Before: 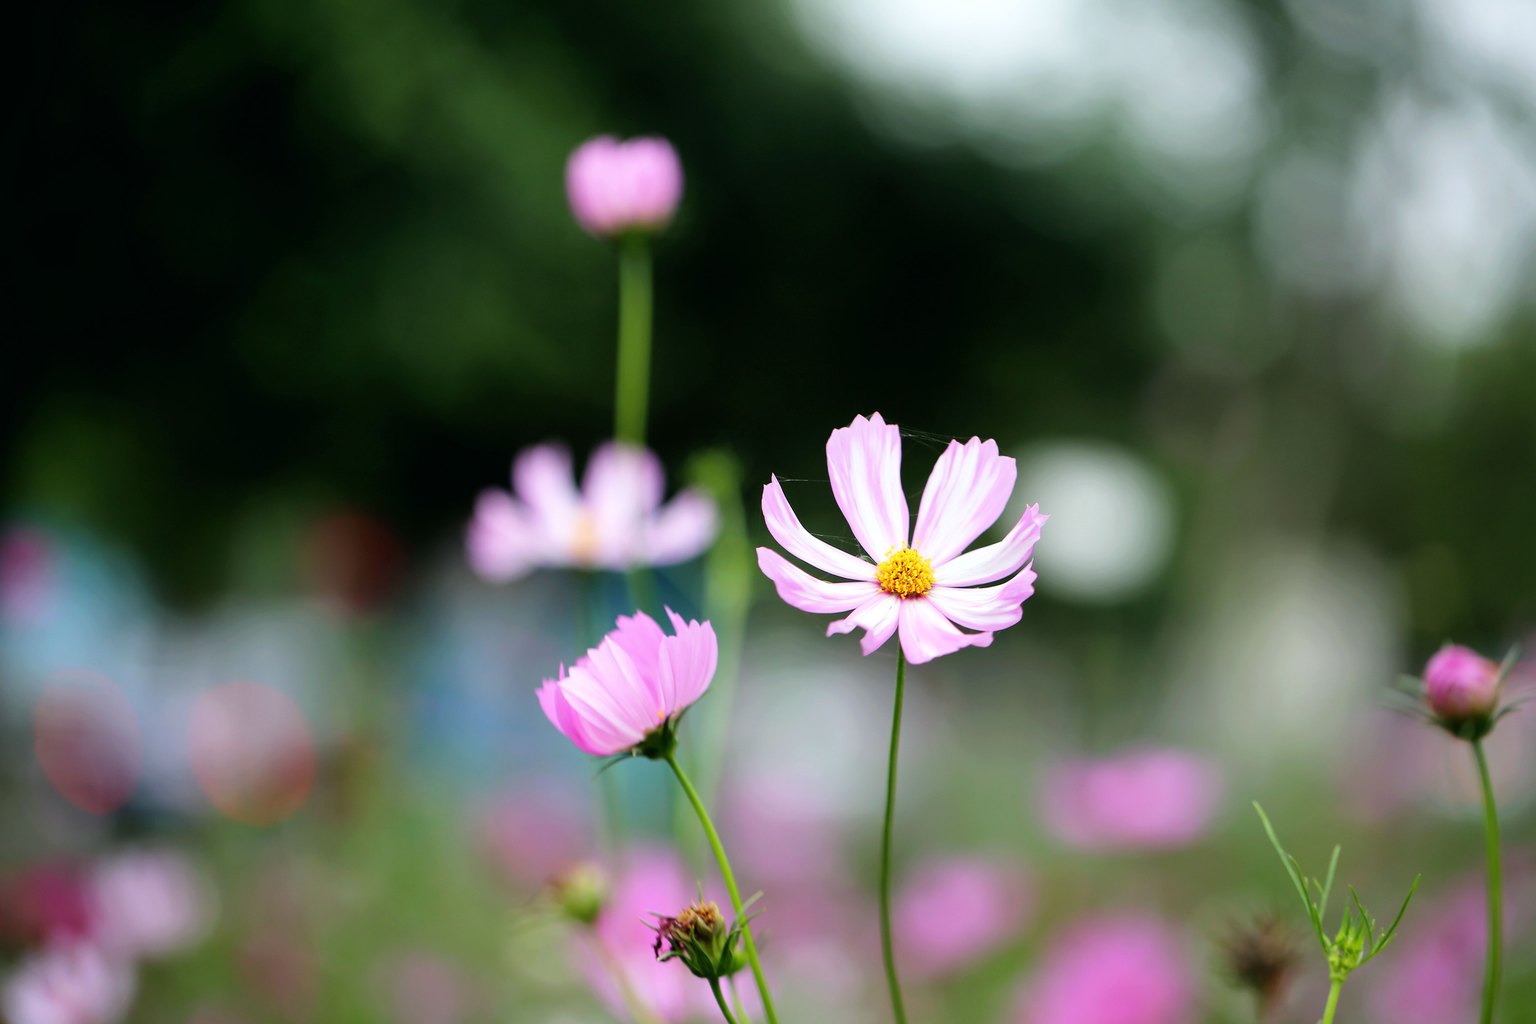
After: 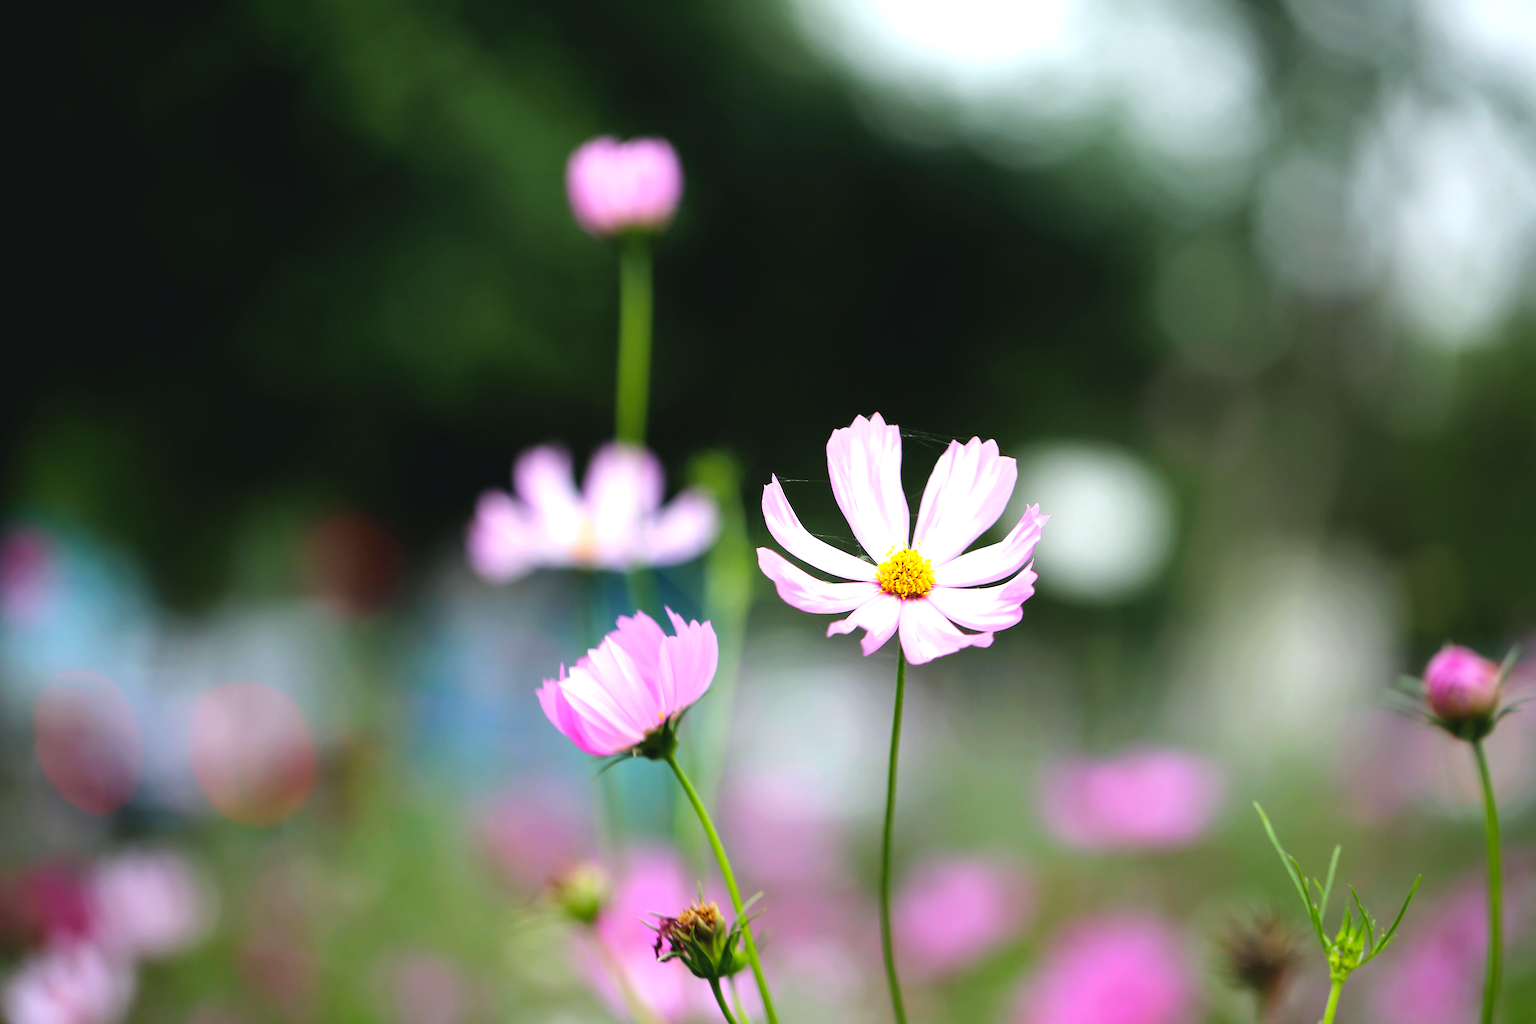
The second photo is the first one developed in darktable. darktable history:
color balance rgb: global offset › luminance 0.495%, global offset › hue 57.51°, perceptual saturation grading › global saturation 10.065%, perceptual brilliance grading › highlights 10.247%, perceptual brilliance grading › mid-tones 4.769%
